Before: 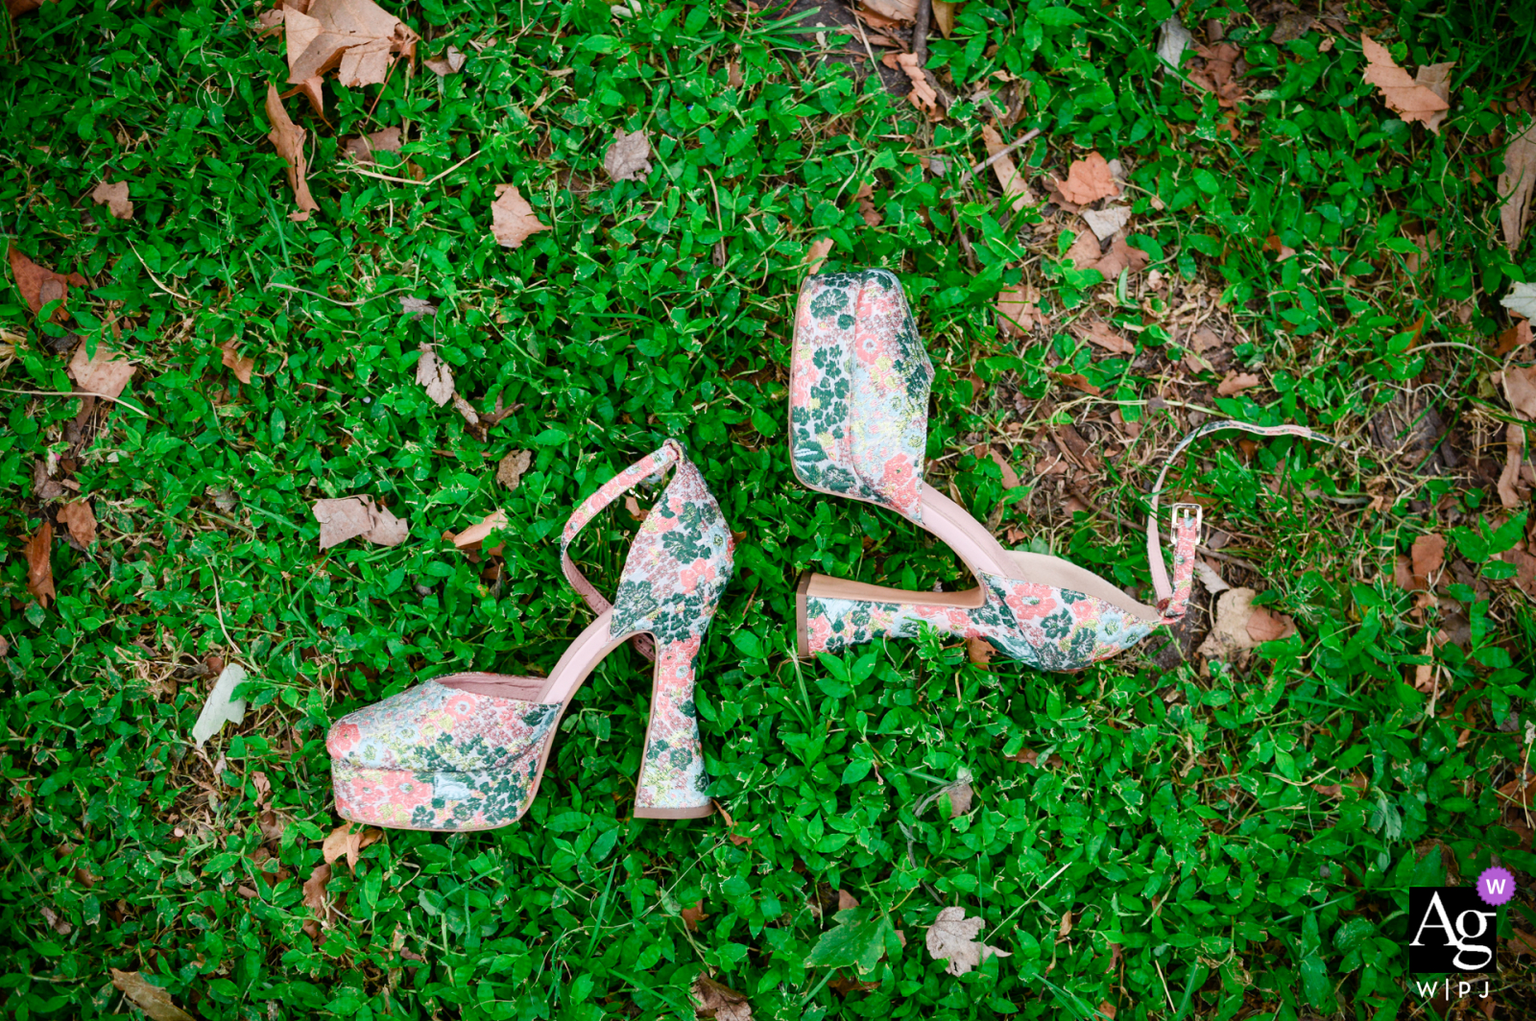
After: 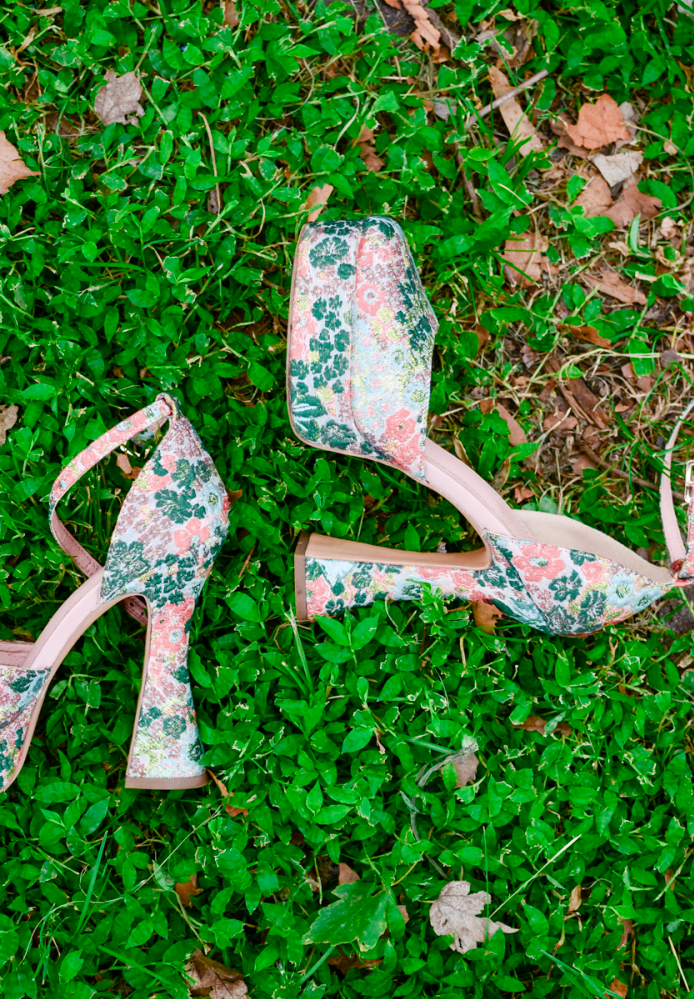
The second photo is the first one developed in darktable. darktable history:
crop: left 33.452%, top 6.025%, right 23.155%
color balance rgb: perceptual saturation grading › global saturation 20%, perceptual saturation grading › highlights -25%, perceptual saturation grading › shadows 25%
